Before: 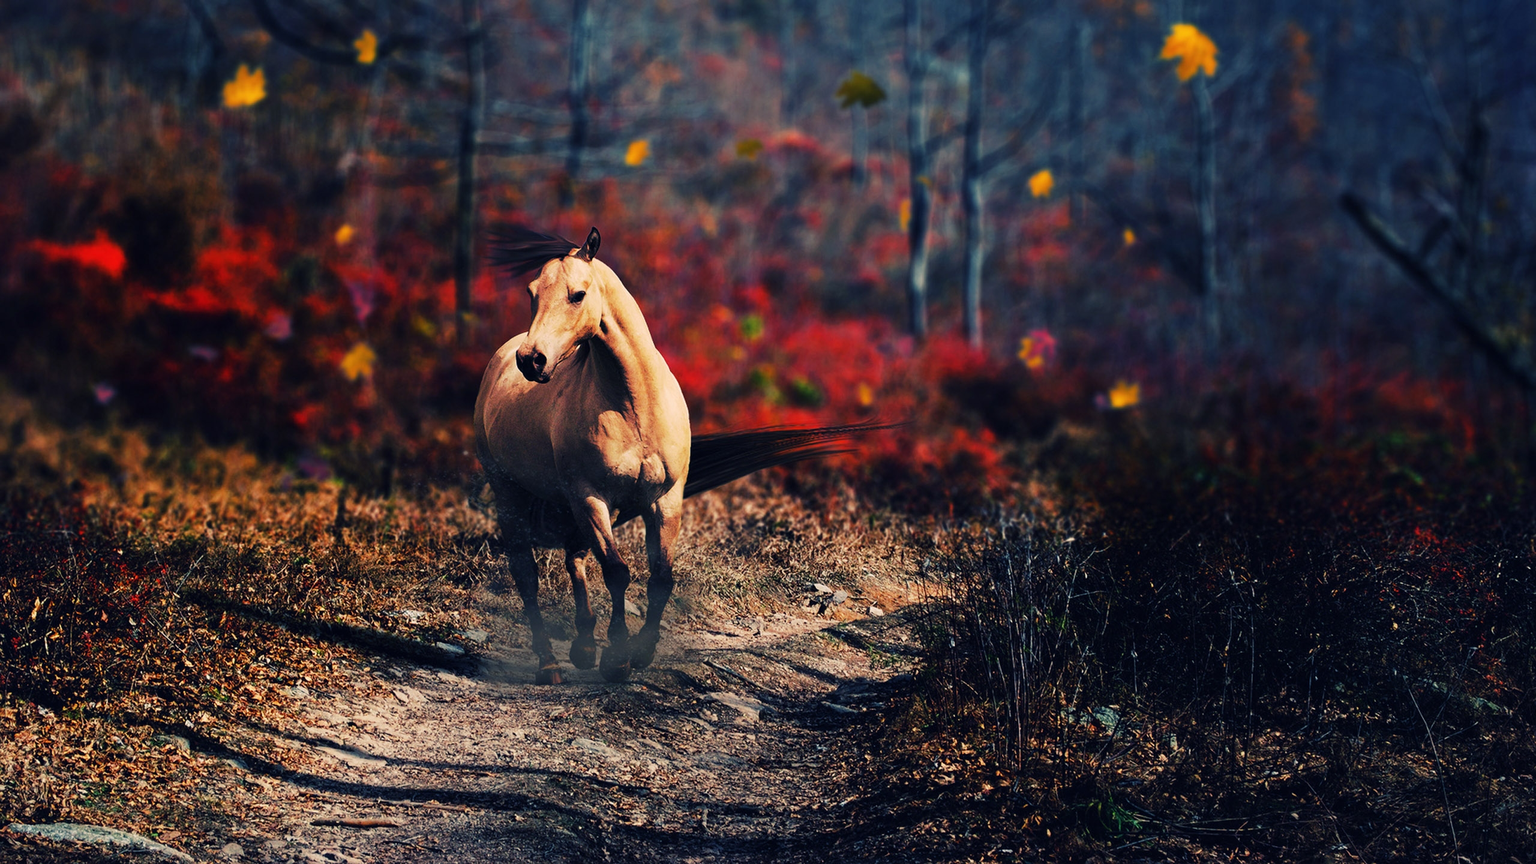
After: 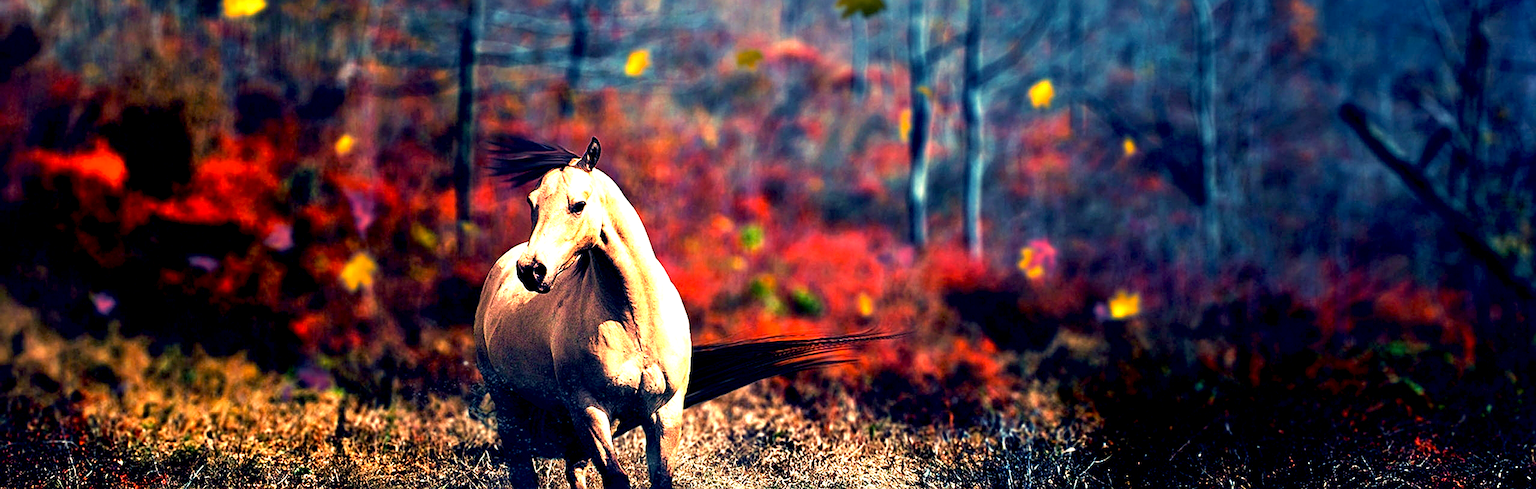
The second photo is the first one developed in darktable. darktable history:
crop and rotate: top 10.458%, bottom 32.855%
sharpen: amount 0.538
exposure: black level correction 0.008, exposure 1.421 EV, compensate exposure bias true, compensate highlight preservation false
velvia: strength 28.75%
color correction: highlights a* -6.87, highlights b* 0.677
